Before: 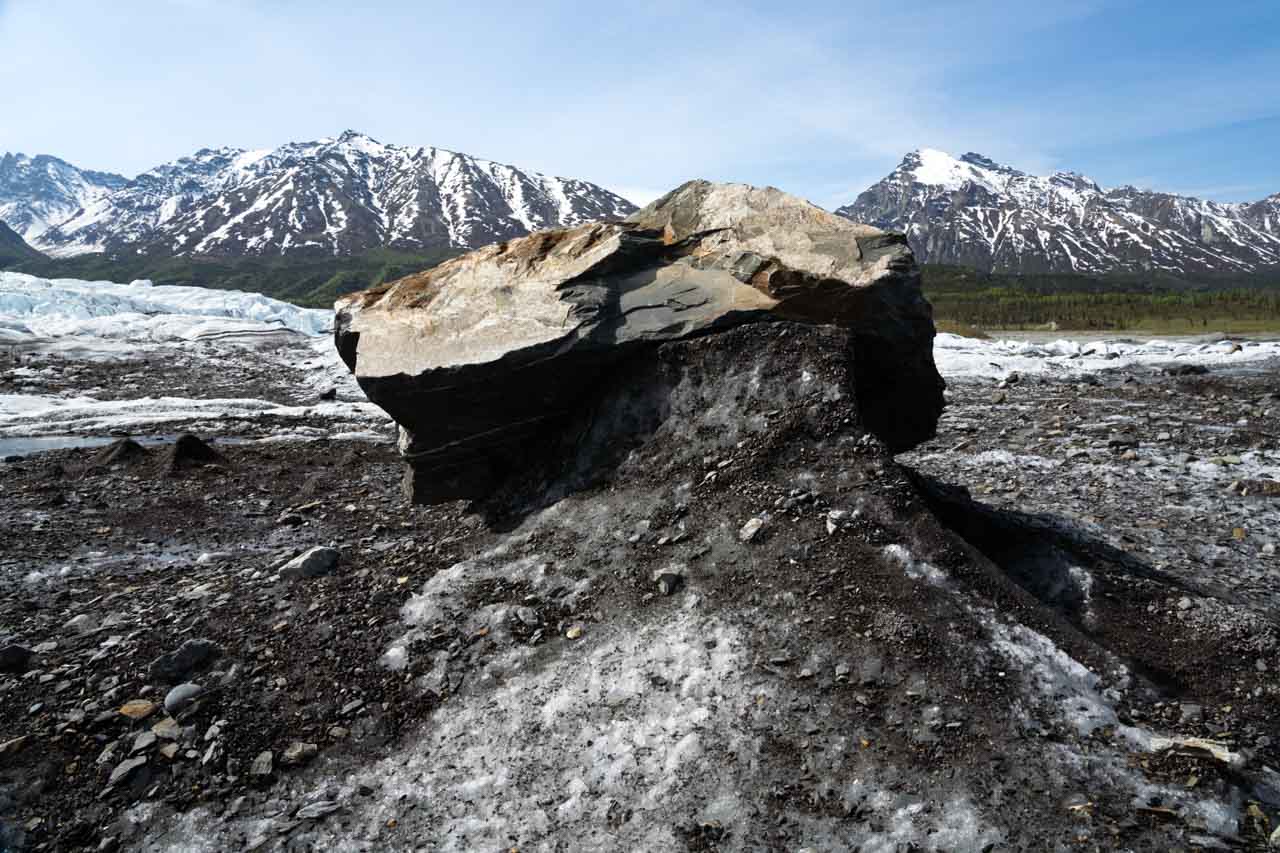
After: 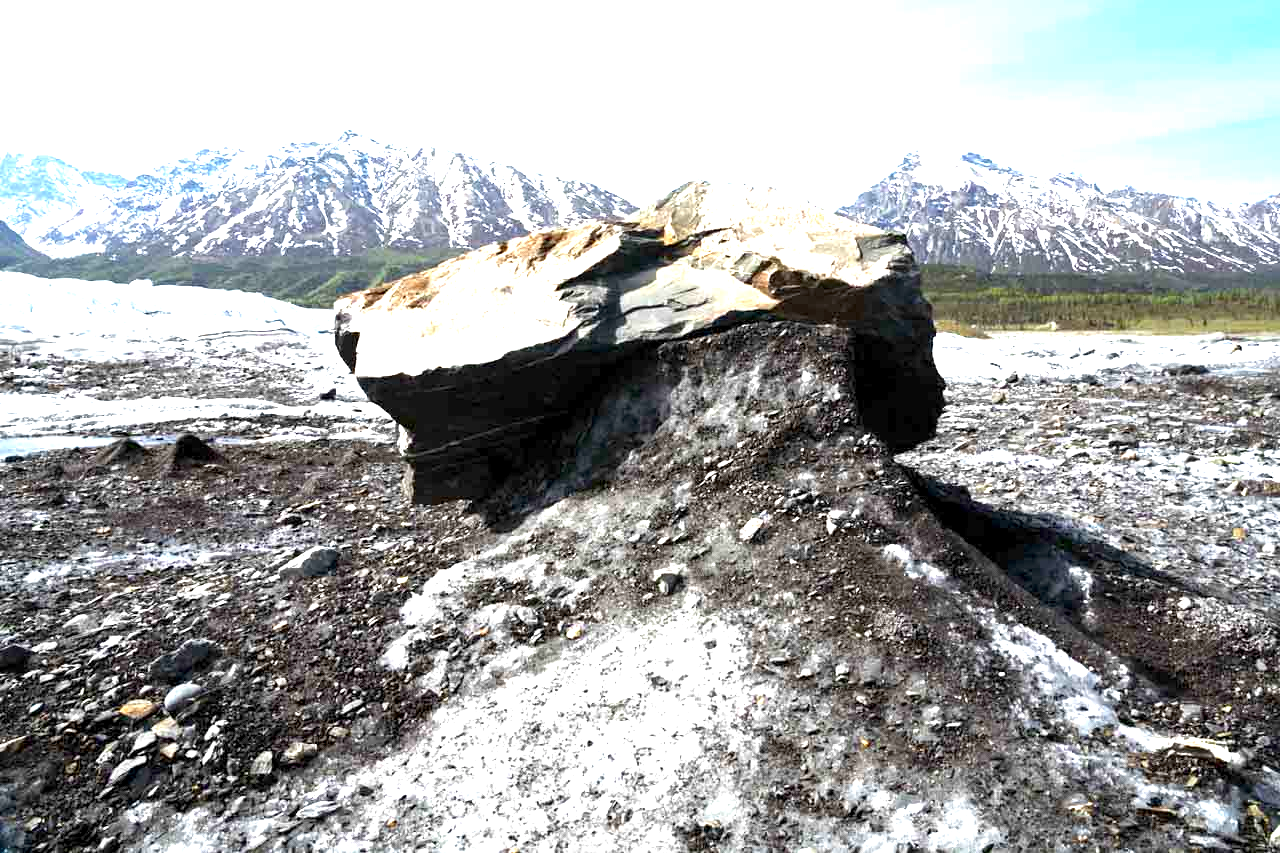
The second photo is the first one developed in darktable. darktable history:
white balance: emerald 1
exposure: black level correction 0.001, exposure 1.84 EV, compensate highlight preservation false
